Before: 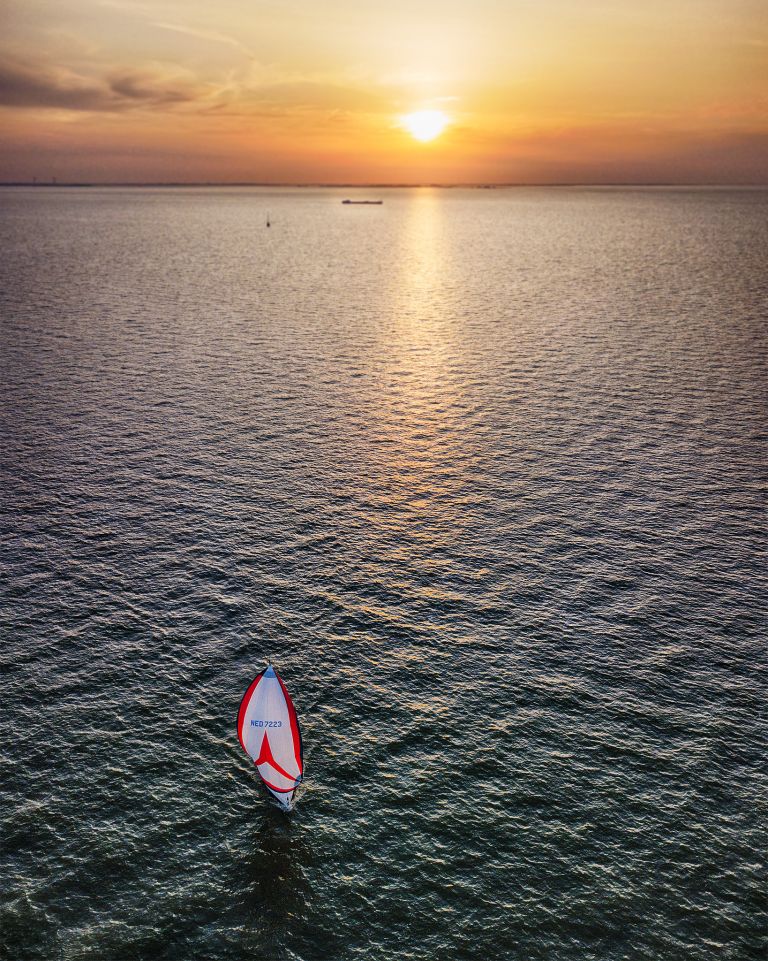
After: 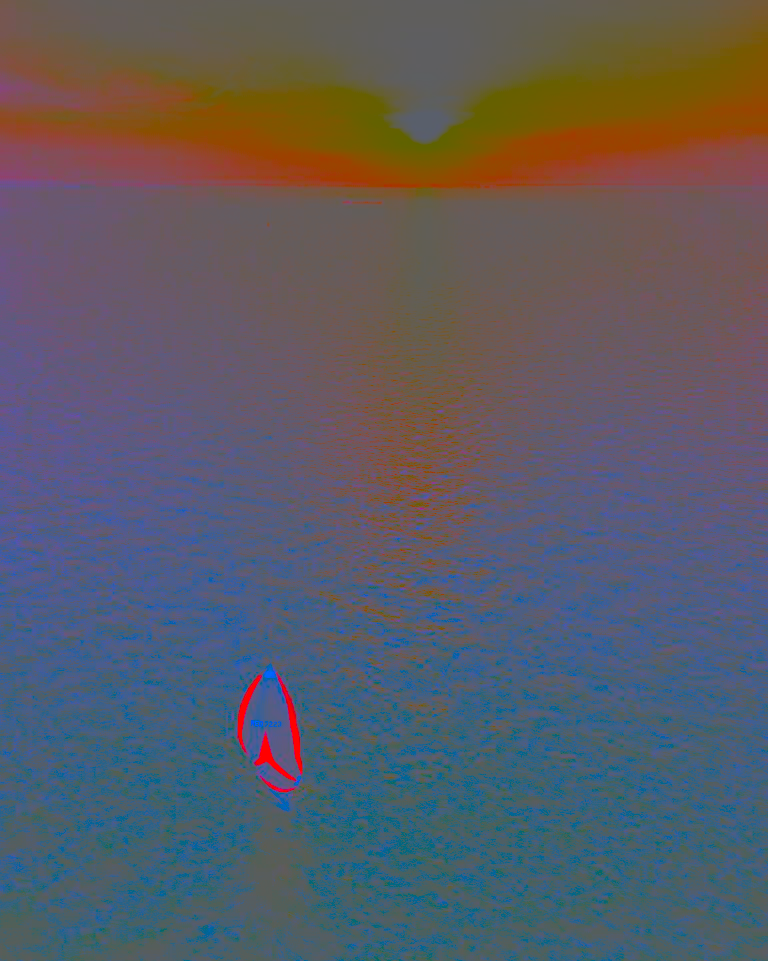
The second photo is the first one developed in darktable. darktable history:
contrast brightness saturation: contrast -0.99, brightness -0.17, saturation 0.75
base curve: curves: ch0 [(0, 0) (0.028, 0.03) (0.121, 0.232) (0.46, 0.748) (0.859, 0.968) (1, 1)], preserve colors none
white balance: red 0.948, green 1.02, blue 1.176
